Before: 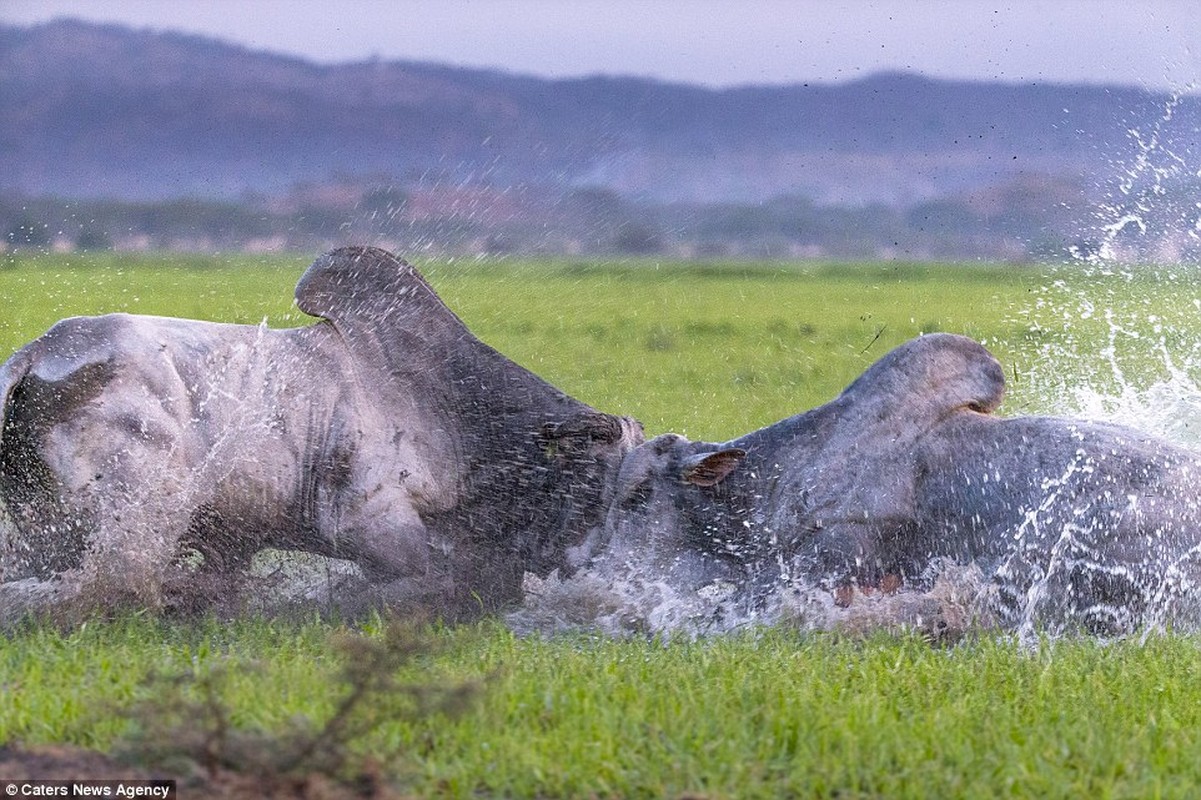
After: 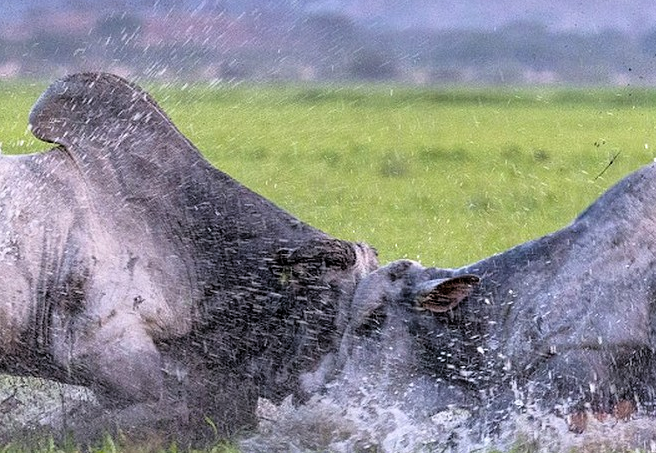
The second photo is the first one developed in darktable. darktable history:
crop and rotate: left 22.174%, top 21.761%, right 23.188%, bottom 21.554%
filmic rgb: black relative exposure -4.93 EV, white relative exposure 2.83 EV, hardness 3.72, color science v6 (2022)
exposure: exposure 0.232 EV, compensate highlight preservation false
